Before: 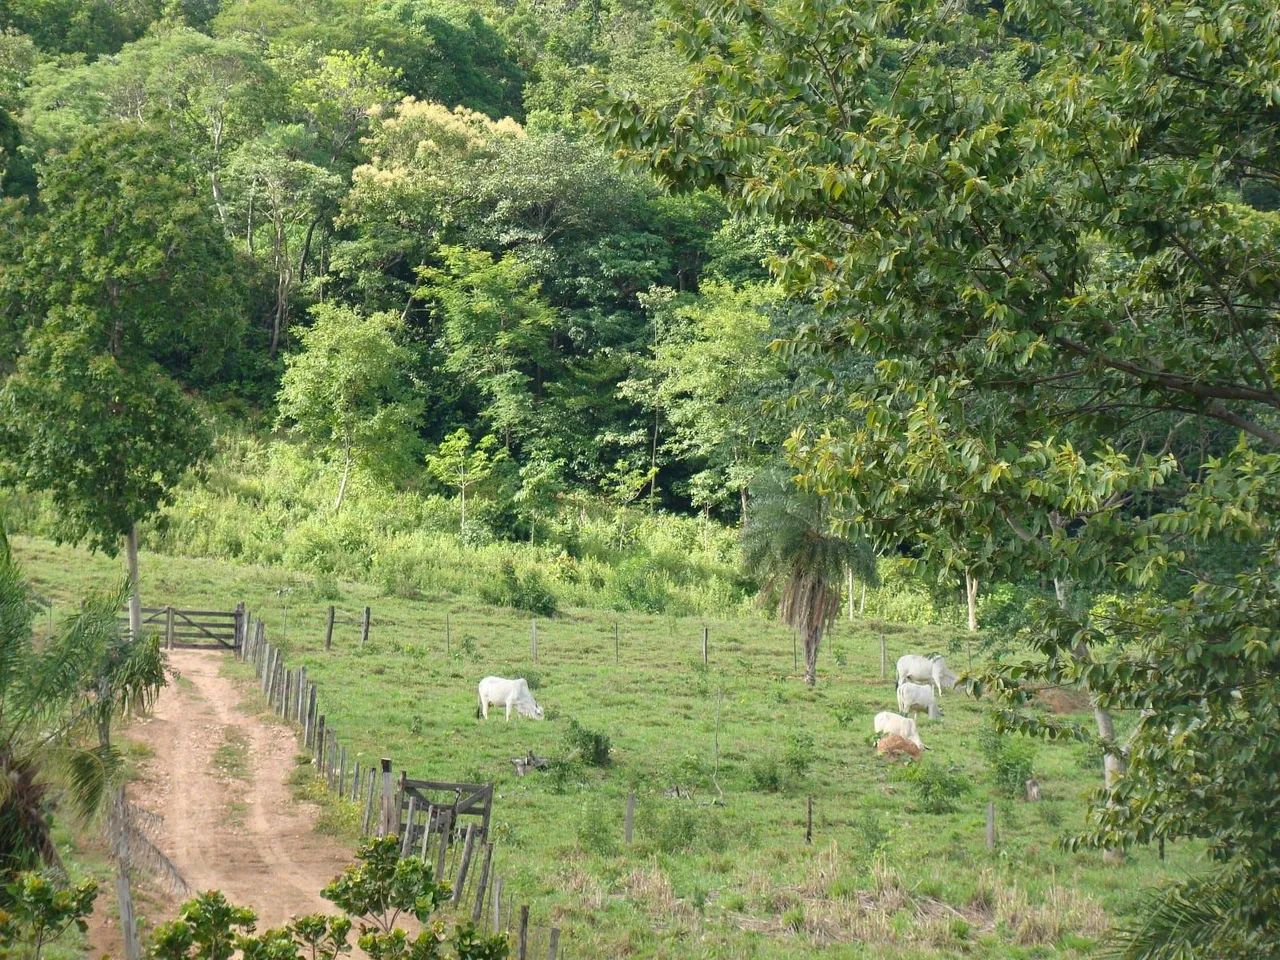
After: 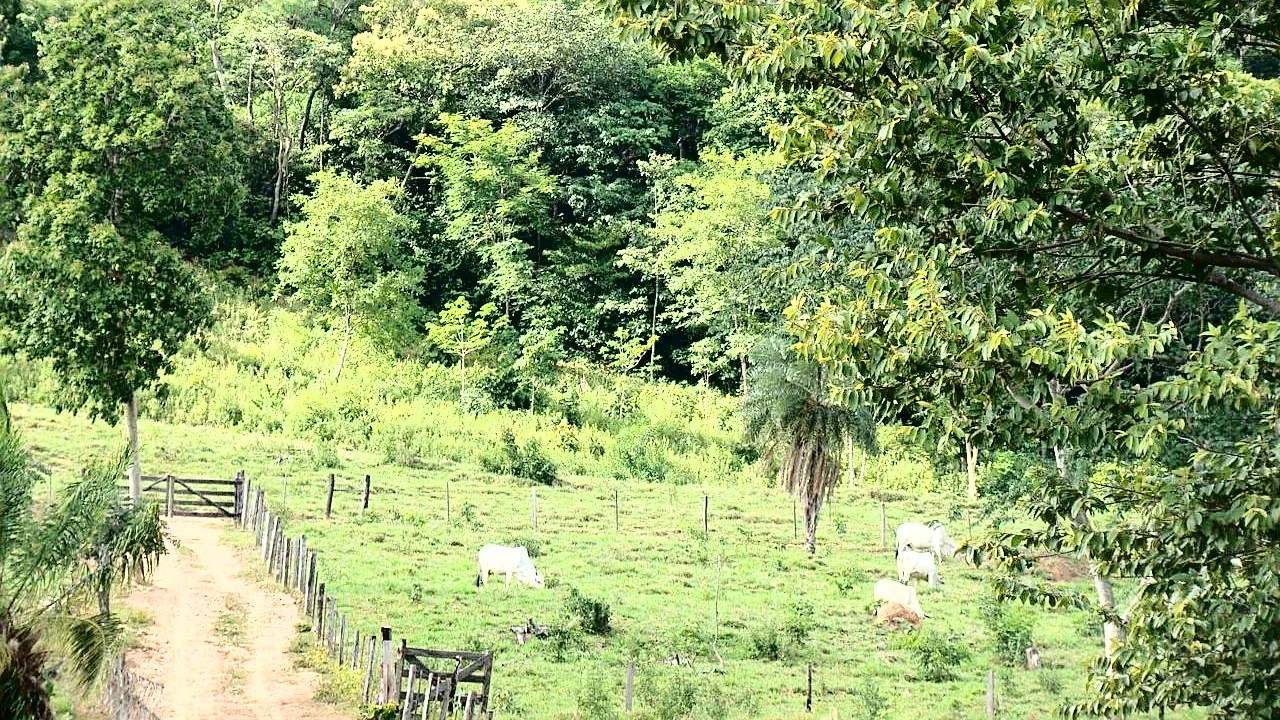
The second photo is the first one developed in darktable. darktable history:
tone equalizer: -8 EV -1.84 EV, -7 EV -1.16 EV, -6 EV -1.62 EV, smoothing diameter 25%, edges refinement/feathering 10, preserve details guided filter
contrast brightness saturation: contrast 0.28
crop: top 13.819%, bottom 11.169%
fill light: exposure -2 EV, width 8.6
exposure: black level correction 0, exposure 0.7 EV, compensate exposure bias true, compensate highlight preservation false
sharpen: on, module defaults
